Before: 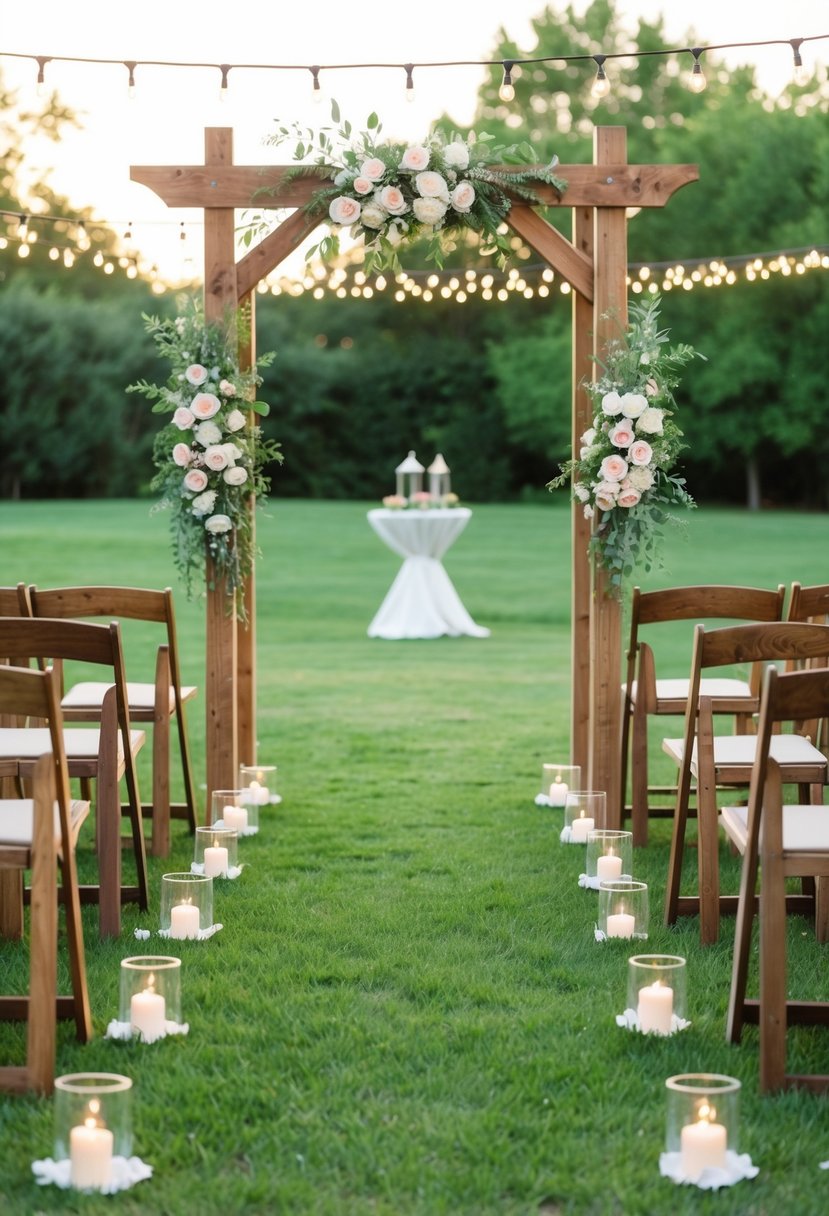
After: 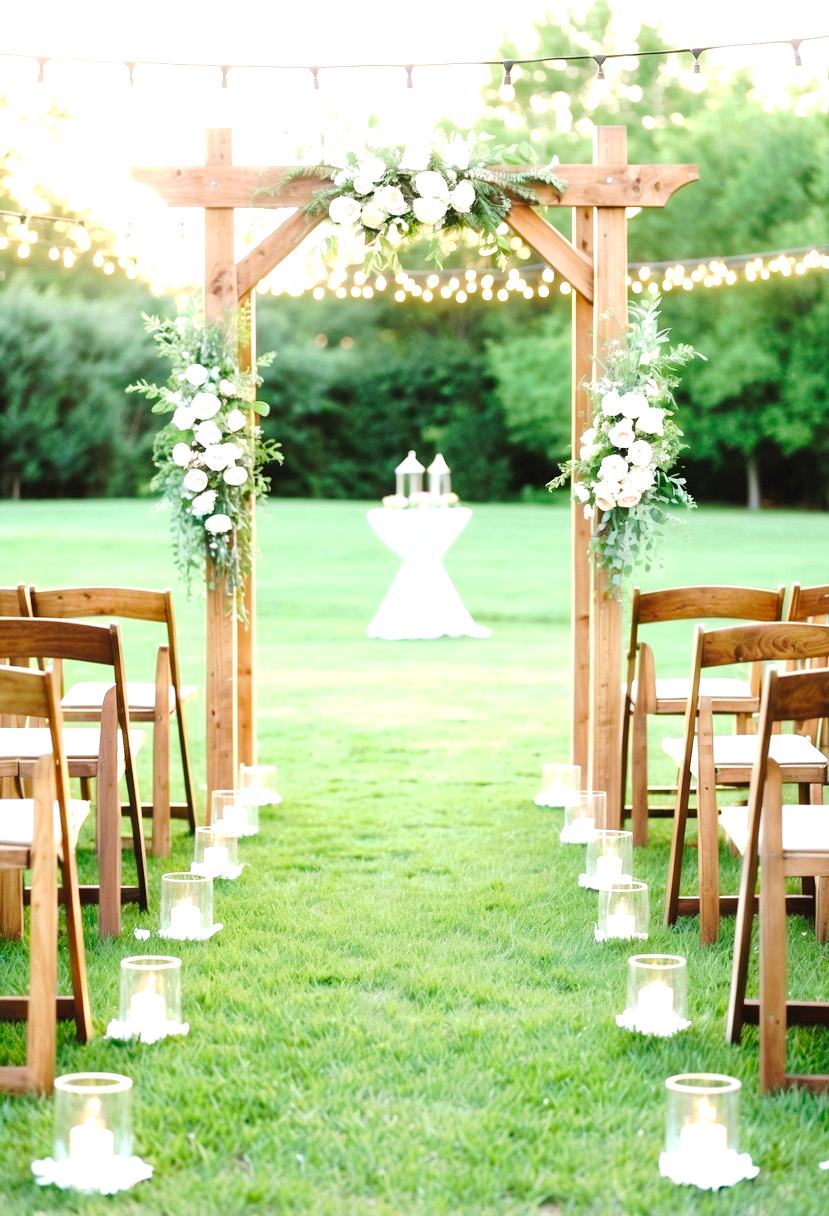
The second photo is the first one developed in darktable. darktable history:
tone curve: curves: ch0 [(0, 0) (0.003, 0.013) (0.011, 0.016) (0.025, 0.021) (0.044, 0.029) (0.069, 0.039) (0.1, 0.056) (0.136, 0.085) (0.177, 0.14) (0.224, 0.201) (0.277, 0.28) (0.335, 0.372) (0.399, 0.475) (0.468, 0.567) (0.543, 0.643) (0.623, 0.722) (0.709, 0.801) (0.801, 0.859) (0.898, 0.927) (1, 1)], preserve colors none
exposure: black level correction 0, exposure 1.337 EV, compensate exposure bias true, compensate highlight preservation false
